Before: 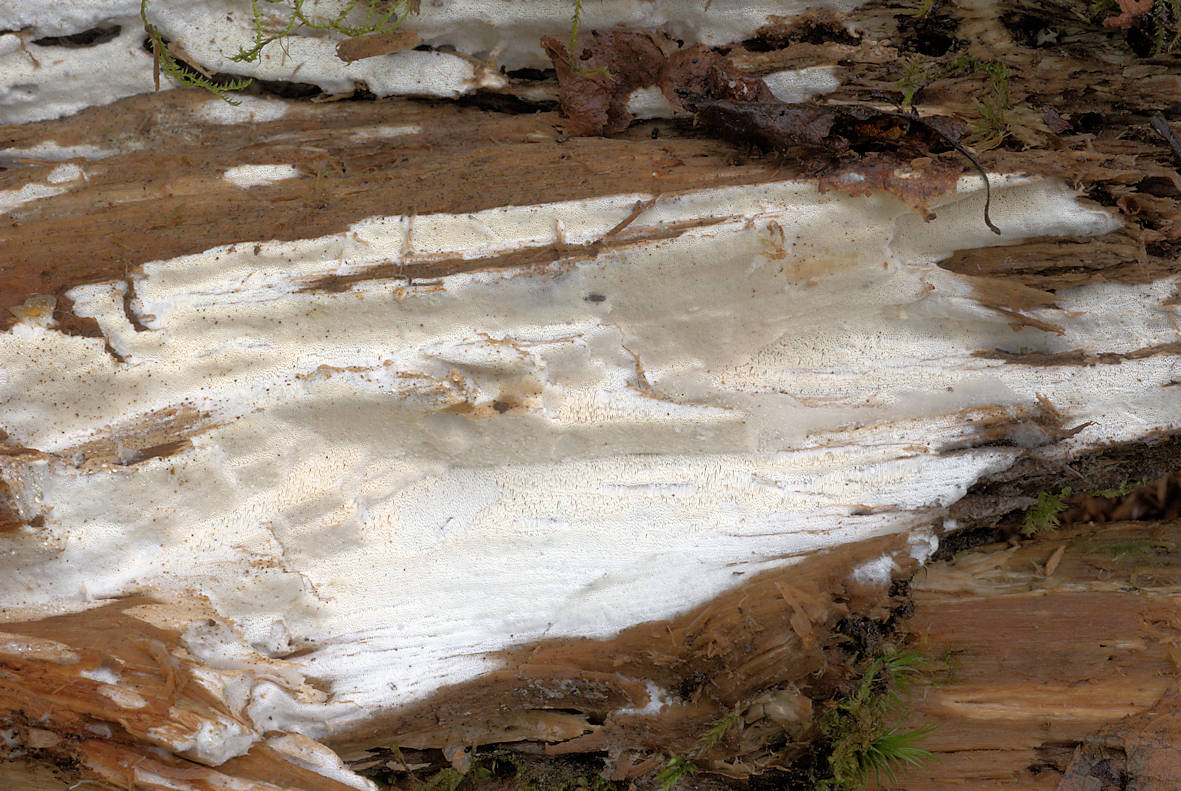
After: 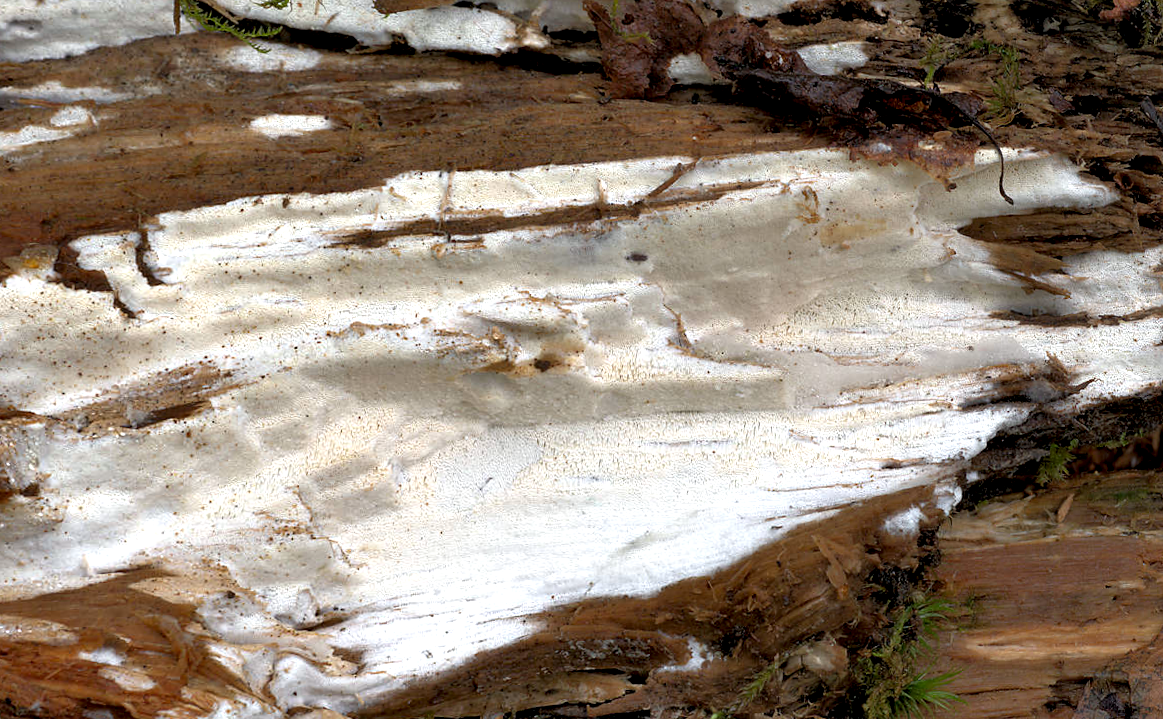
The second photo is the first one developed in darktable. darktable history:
rotate and perspective: rotation -0.013°, lens shift (vertical) -0.027, lens shift (horizontal) 0.178, crop left 0.016, crop right 0.989, crop top 0.082, crop bottom 0.918
contrast equalizer: octaves 7, y [[0.6 ×6], [0.55 ×6], [0 ×6], [0 ×6], [0 ×6]]
